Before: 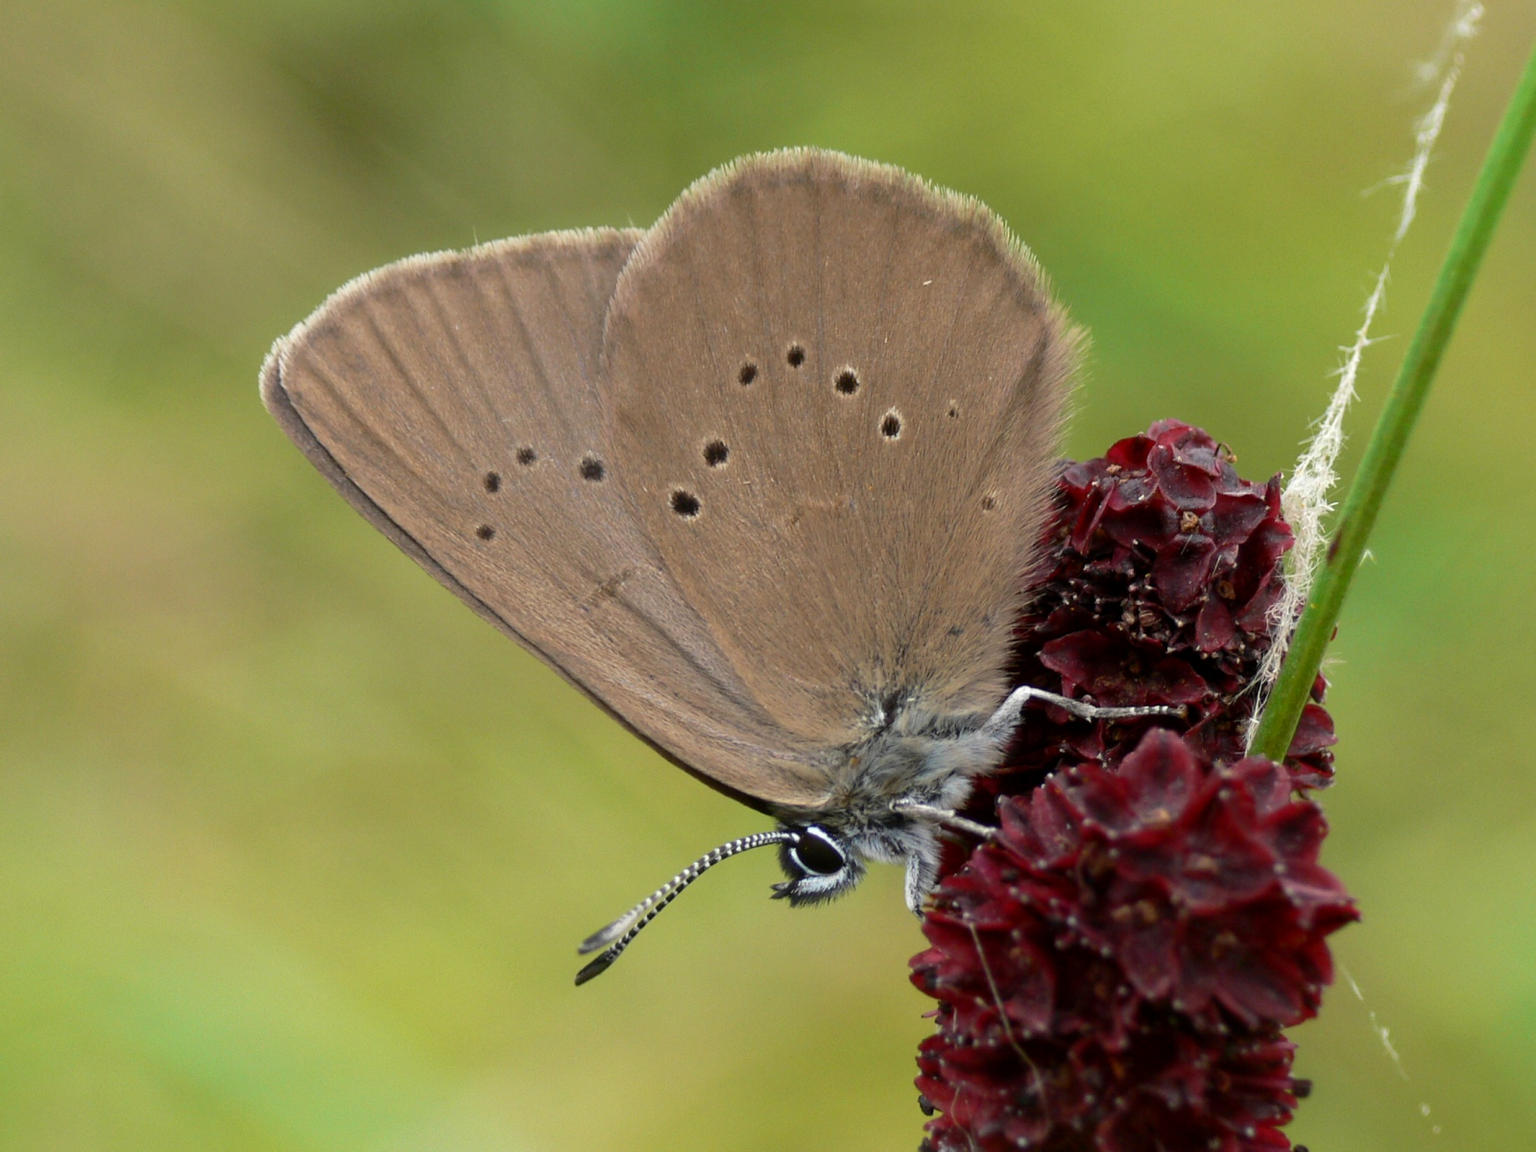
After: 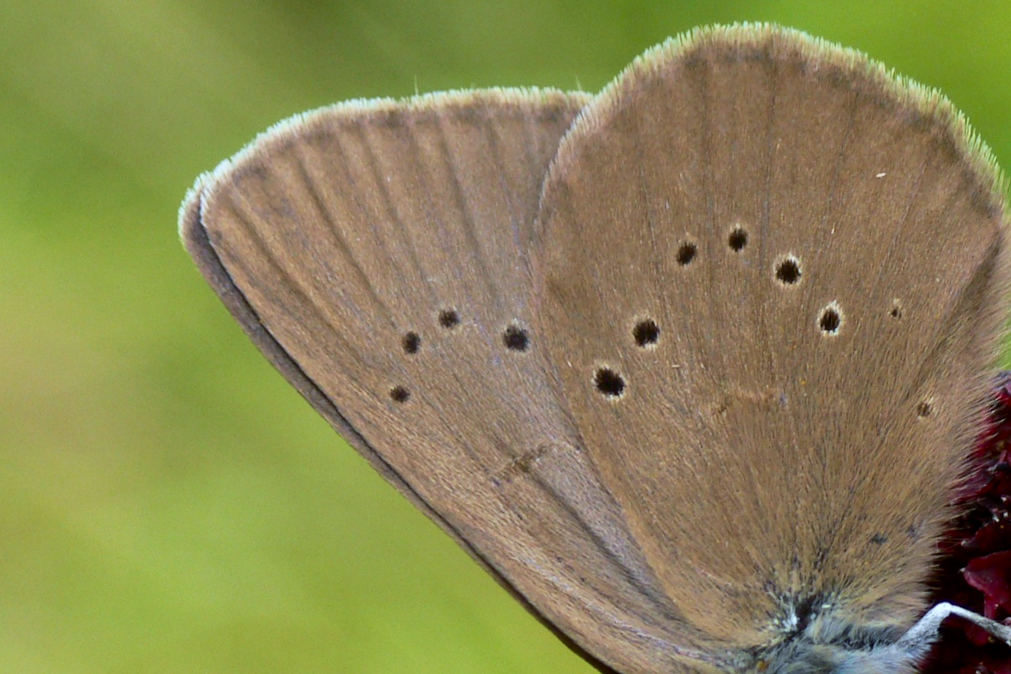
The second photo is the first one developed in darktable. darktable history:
white balance: red 0.924, blue 1.095
velvia: on, module defaults
contrast brightness saturation: contrast 0.18, saturation 0.3
crop and rotate: angle -4.99°, left 2.122%, top 6.945%, right 27.566%, bottom 30.519%
